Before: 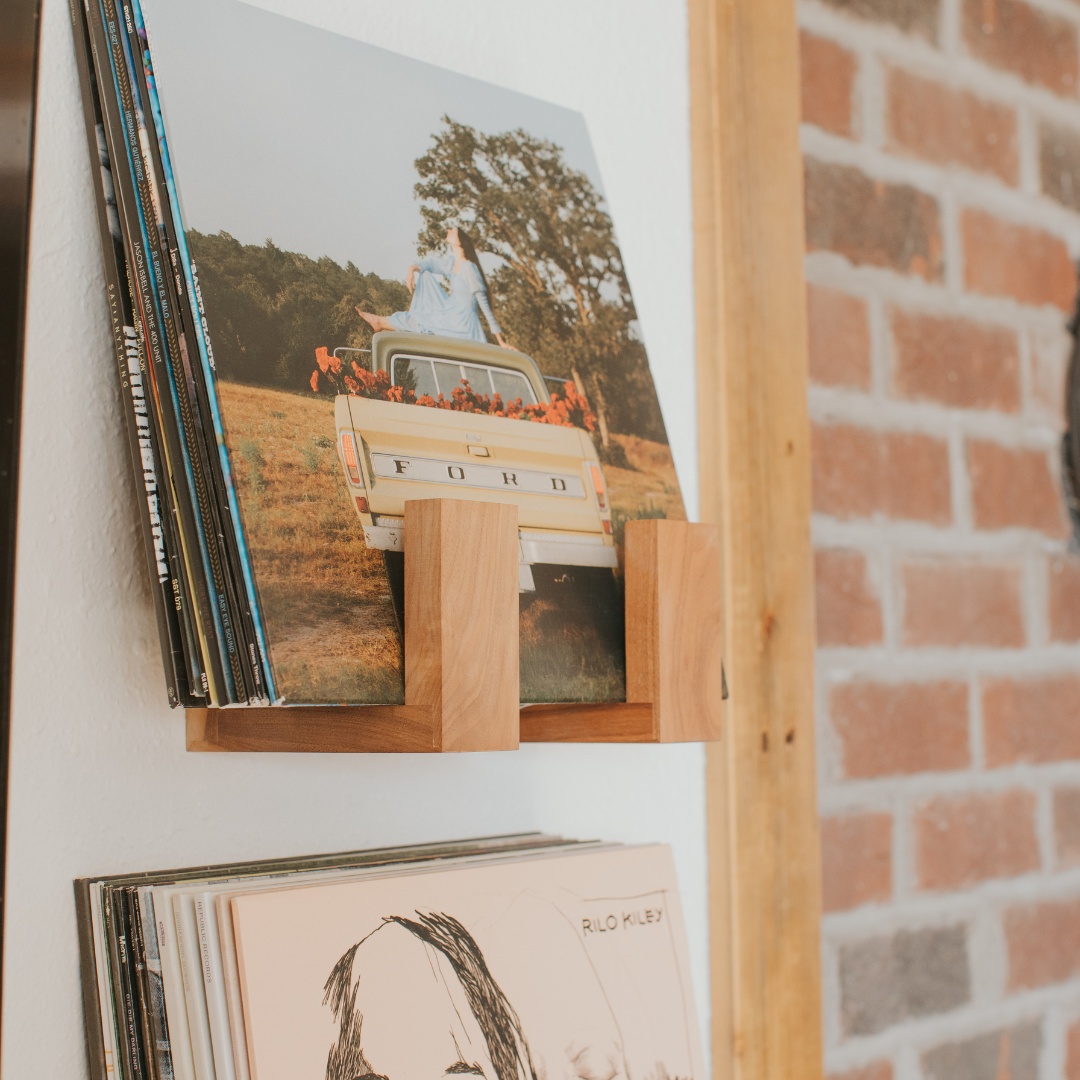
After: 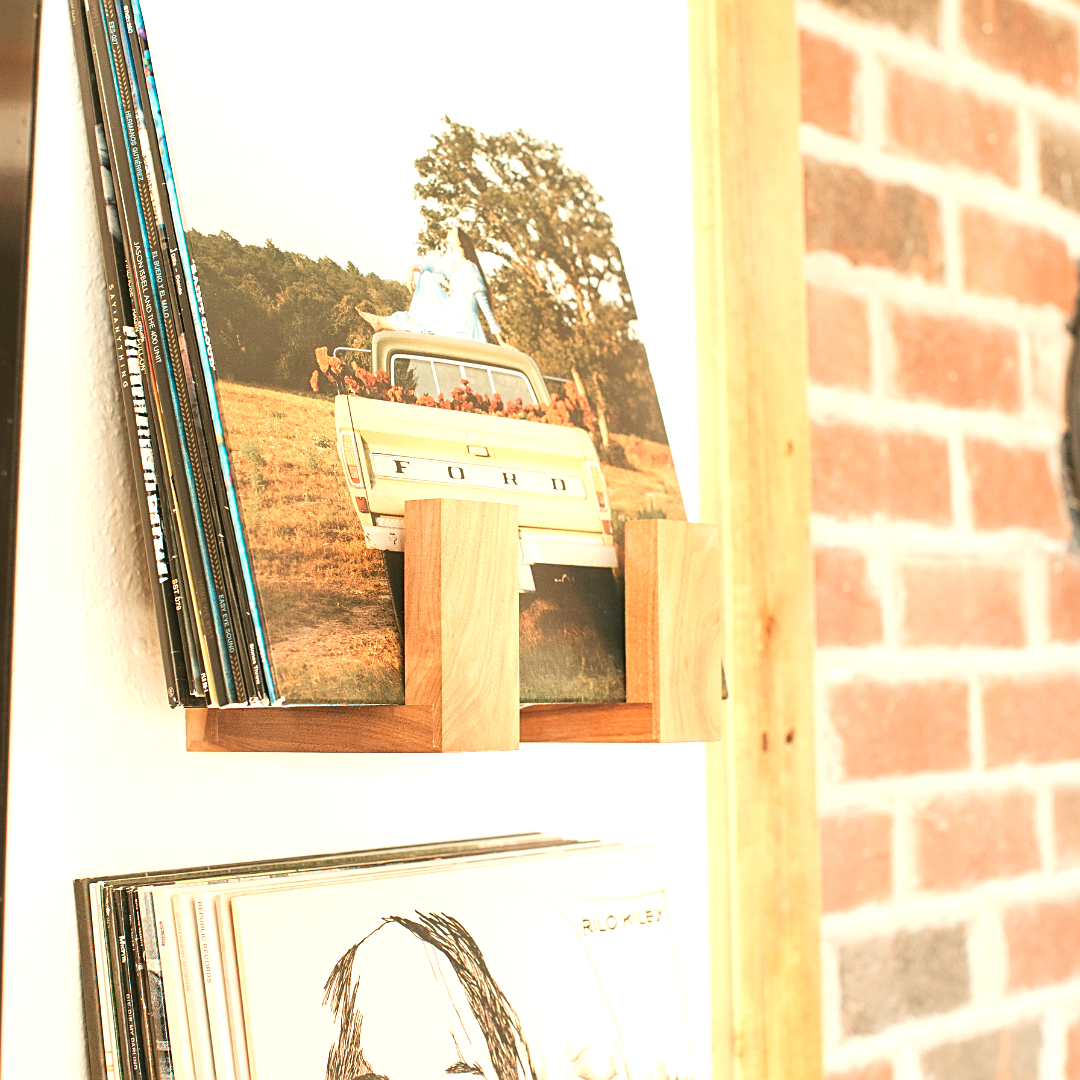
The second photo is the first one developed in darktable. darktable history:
white balance: red 1.029, blue 0.92
velvia: on, module defaults
sharpen: on, module defaults
exposure: exposure 1.16 EV, compensate exposure bias true, compensate highlight preservation false
